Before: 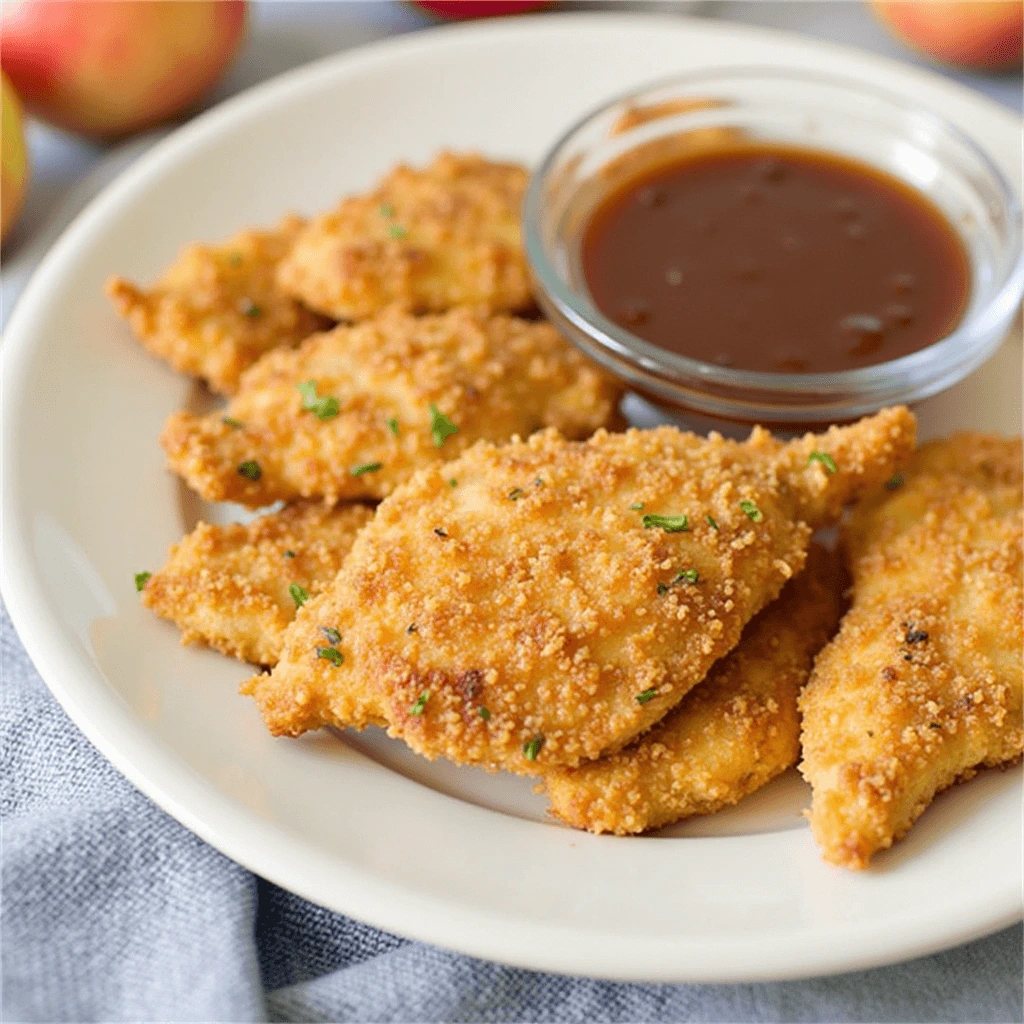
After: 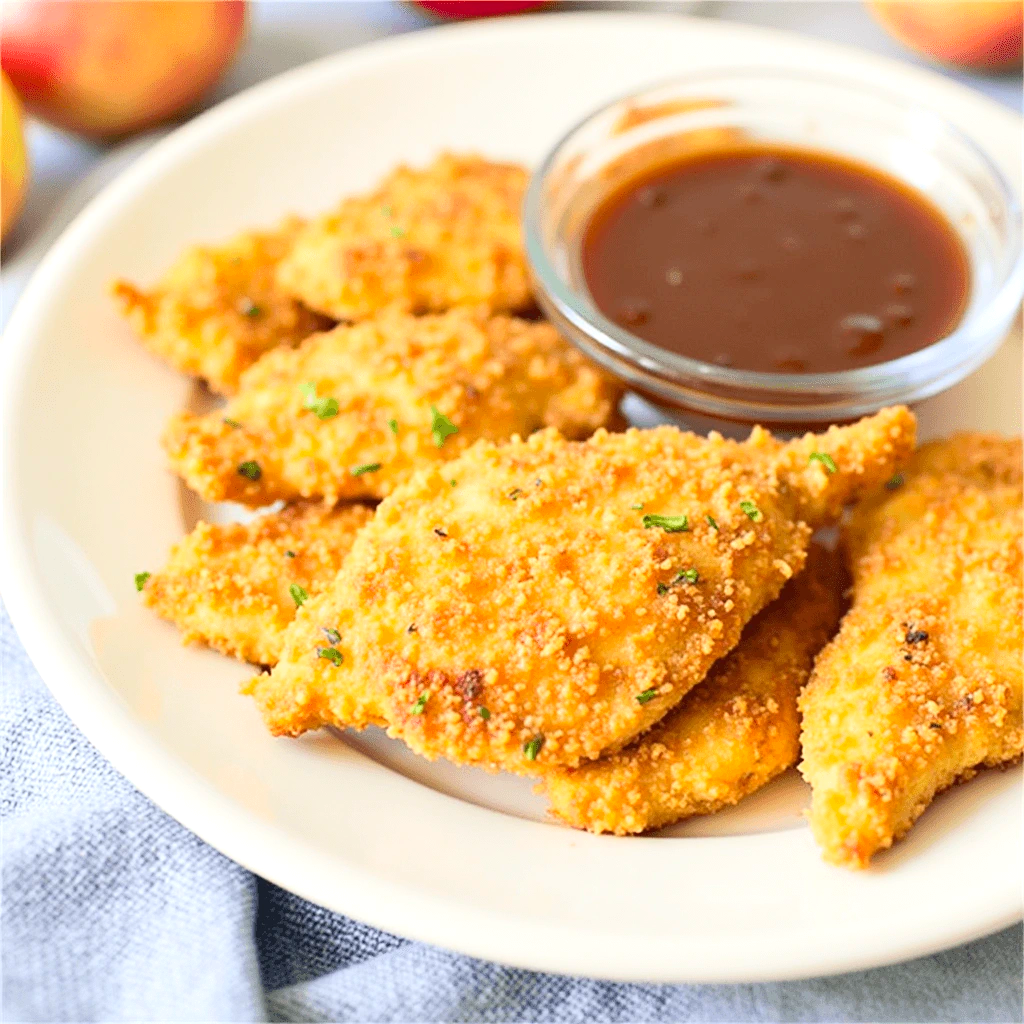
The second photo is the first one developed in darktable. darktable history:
exposure: exposure 0.3 EV, compensate highlight preservation false
tone equalizer: on, module defaults
contrast brightness saturation: contrast 0.2, brightness 0.16, saturation 0.22
